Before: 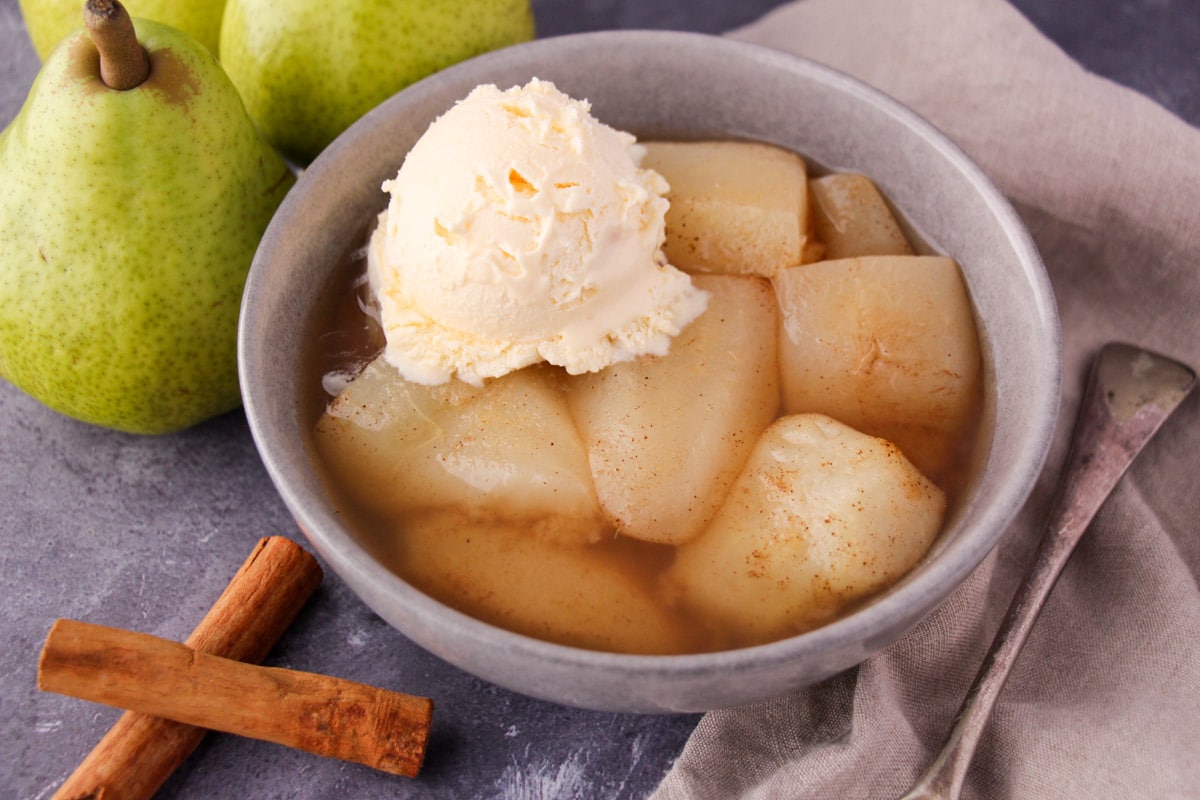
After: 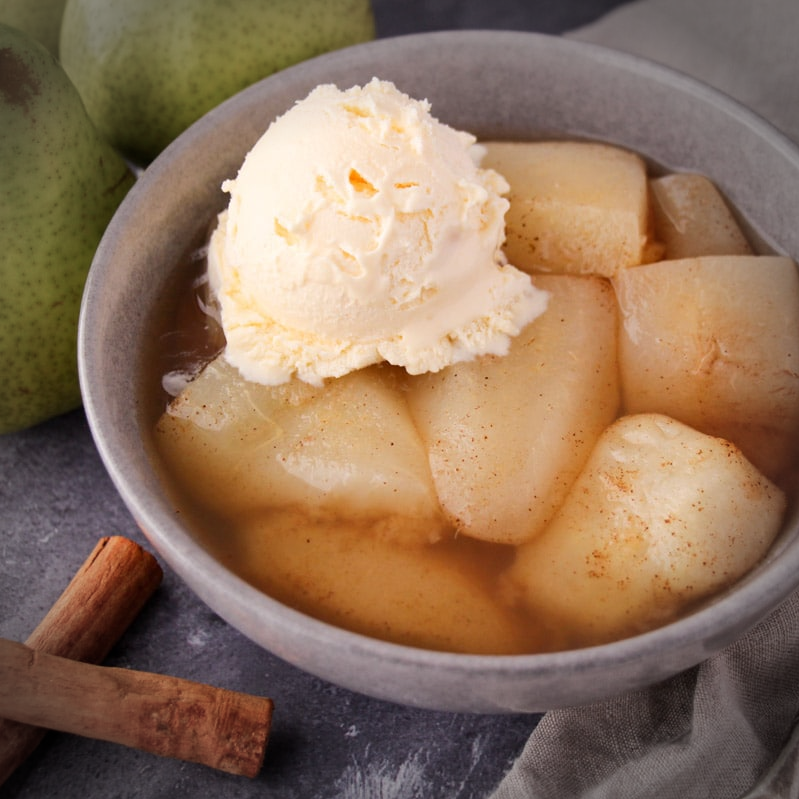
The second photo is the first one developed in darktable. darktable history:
crop and rotate: left 13.409%, right 19.924%
vignetting: fall-off start 75%, brightness -0.692, width/height ratio 1.084
